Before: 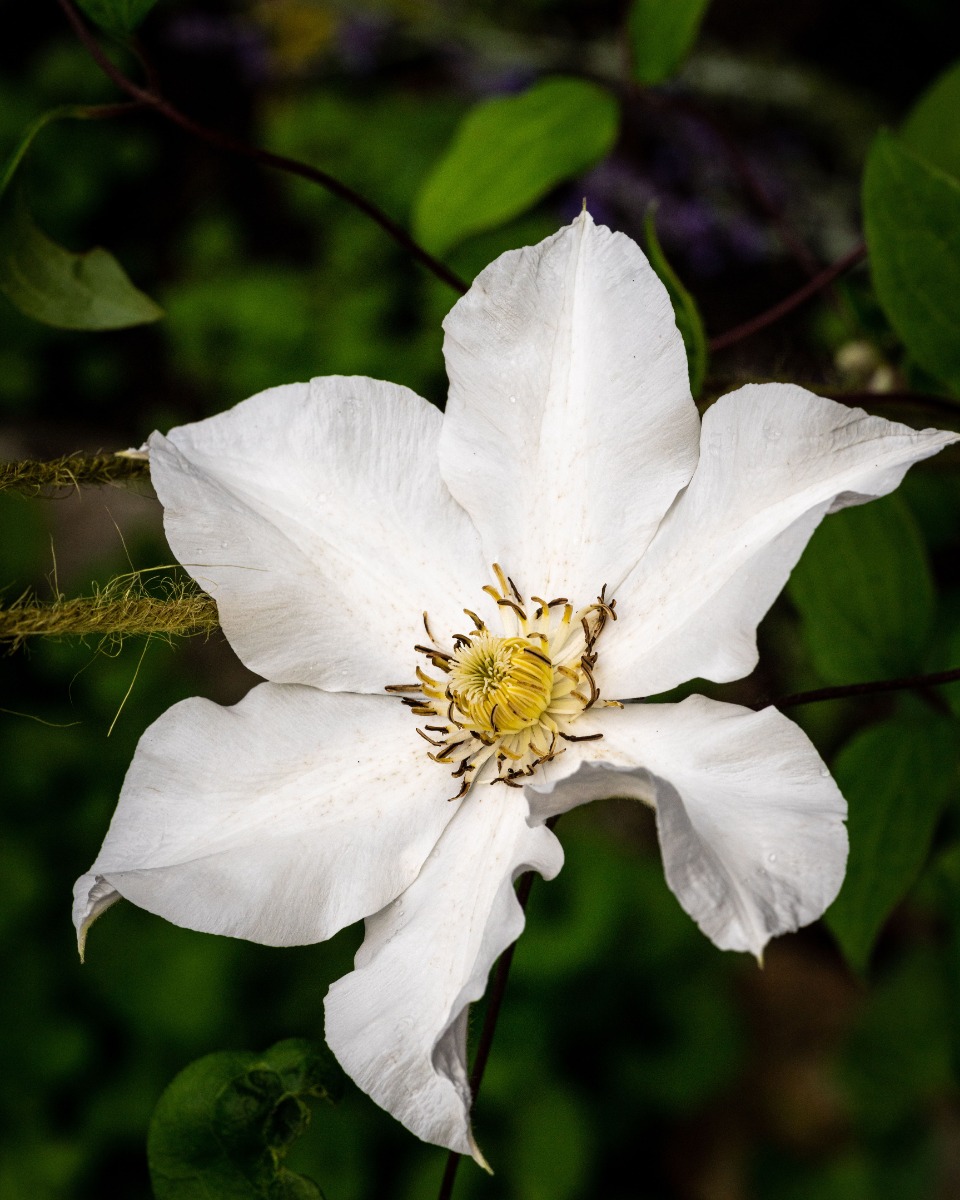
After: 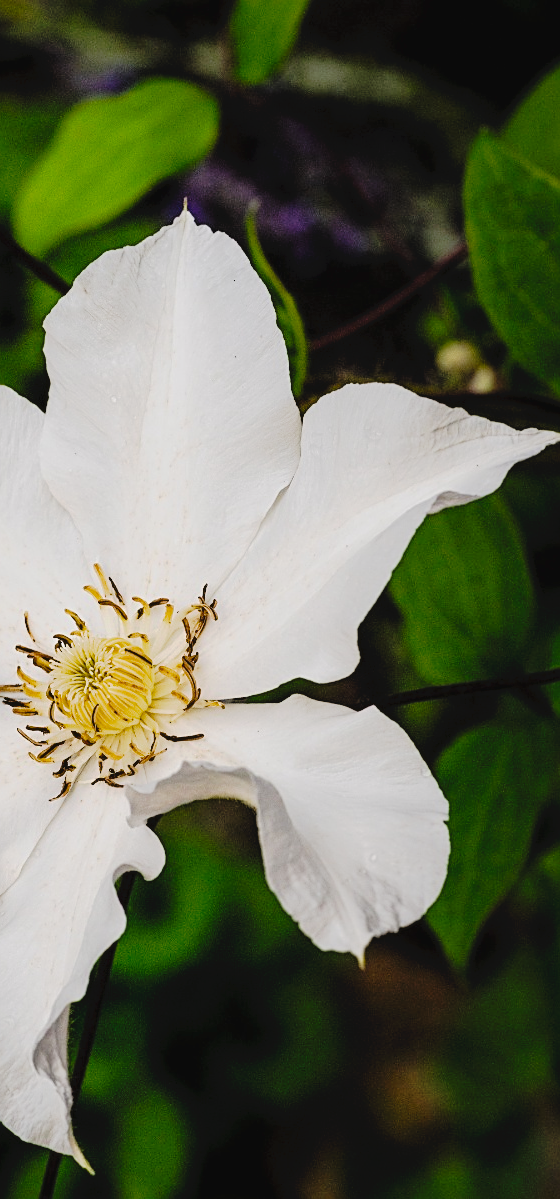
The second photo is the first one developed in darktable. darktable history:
exposure: exposure 0.767 EV, compensate exposure bias true, compensate highlight preservation false
crop: left 41.619%
sharpen: amount 0.496
tone curve: curves: ch0 [(0, 0) (0.003, 0.048) (0.011, 0.055) (0.025, 0.065) (0.044, 0.089) (0.069, 0.111) (0.1, 0.132) (0.136, 0.163) (0.177, 0.21) (0.224, 0.259) (0.277, 0.323) (0.335, 0.385) (0.399, 0.442) (0.468, 0.508) (0.543, 0.578) (0.623, 0.648) (0.709, 0.716) (0.801, 0.781) (0.898, 0.845) (1, 1)], preserve colors none
filmic rgb: black relative exposure -7.77 EV, white relative exposure 4.46 EV, hardness 3.75, latitude 37.62%, contrast 0.965, highlights saturation mix 8.85%, shadows ↔ highlights balance 4.37%, color science v4 (2020)
